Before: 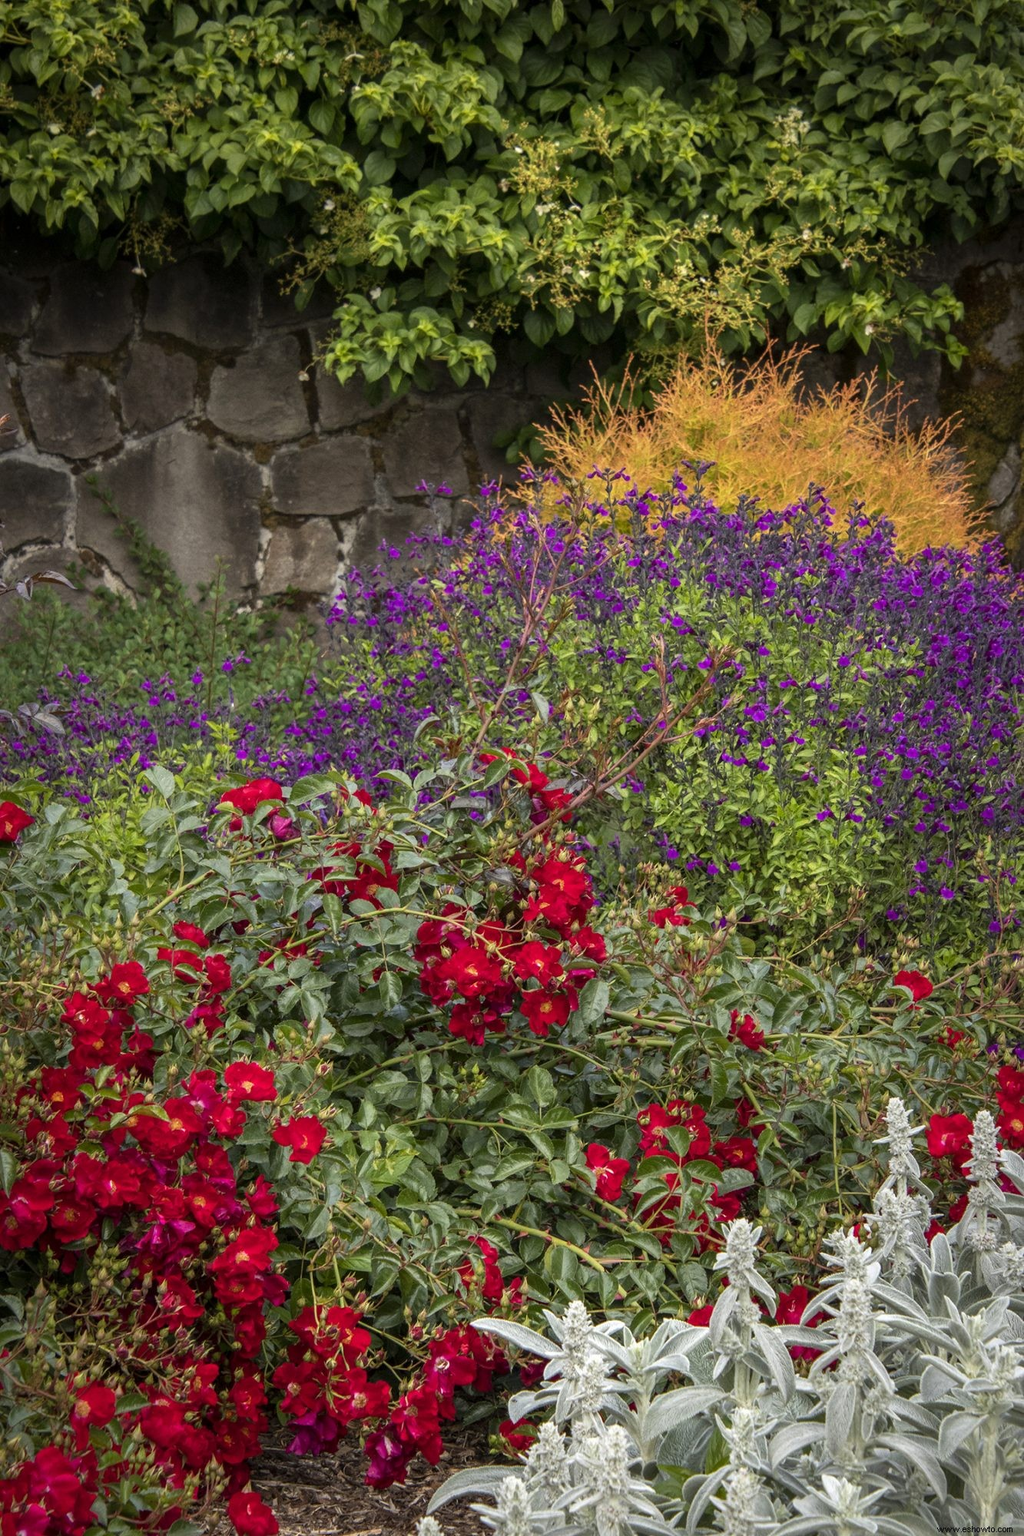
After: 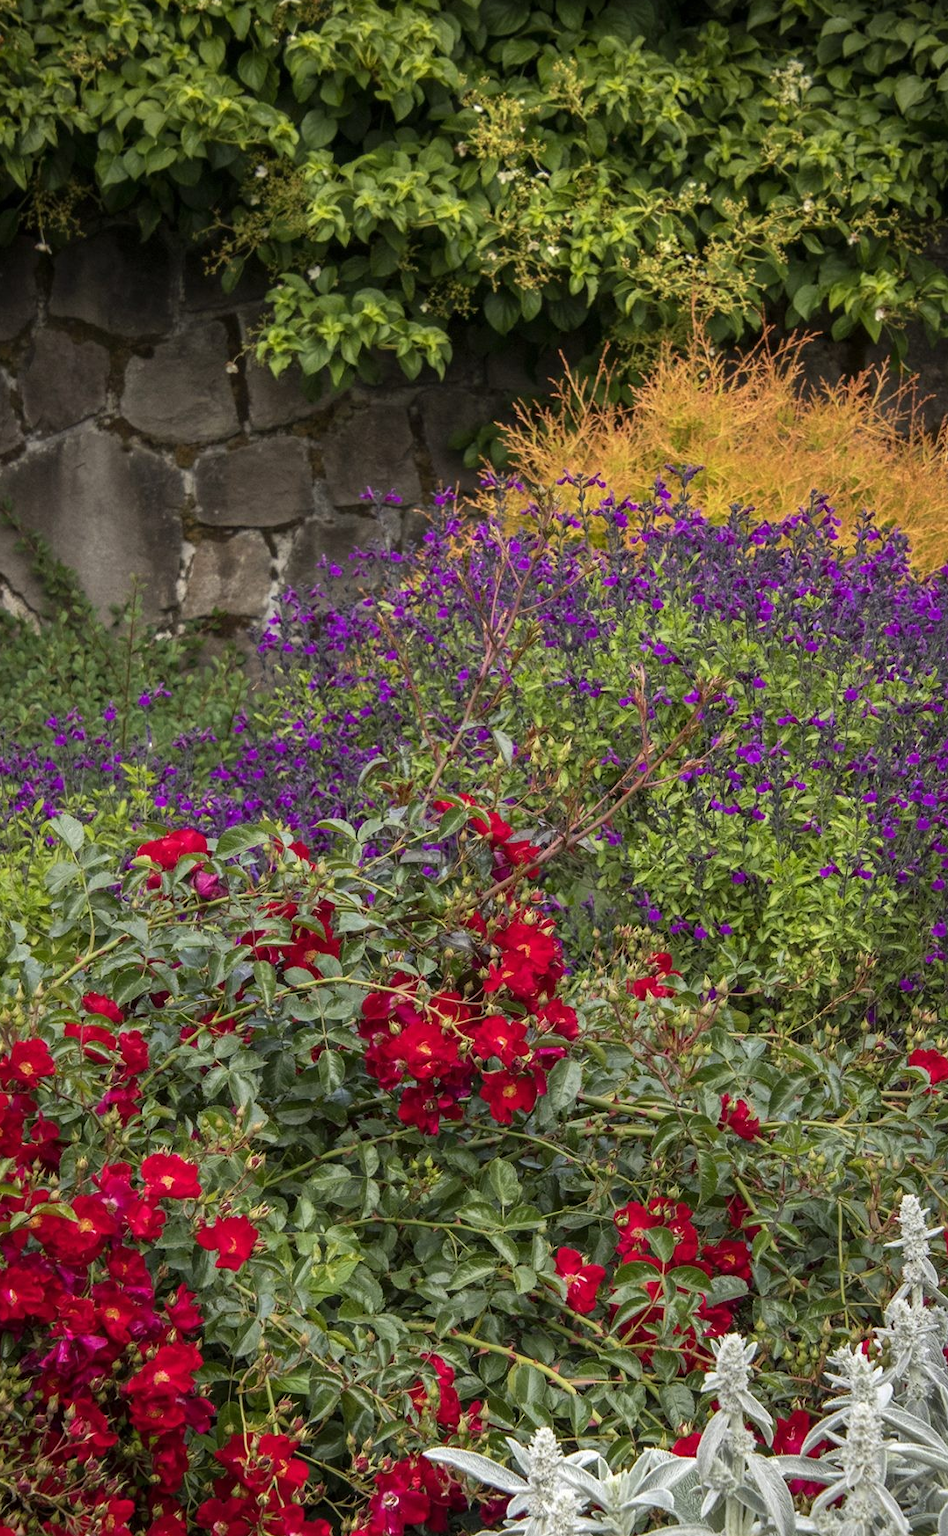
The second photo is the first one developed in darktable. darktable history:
crop: left 9.942%, top 3.602%, right 9.241%, bottom 9.138%
